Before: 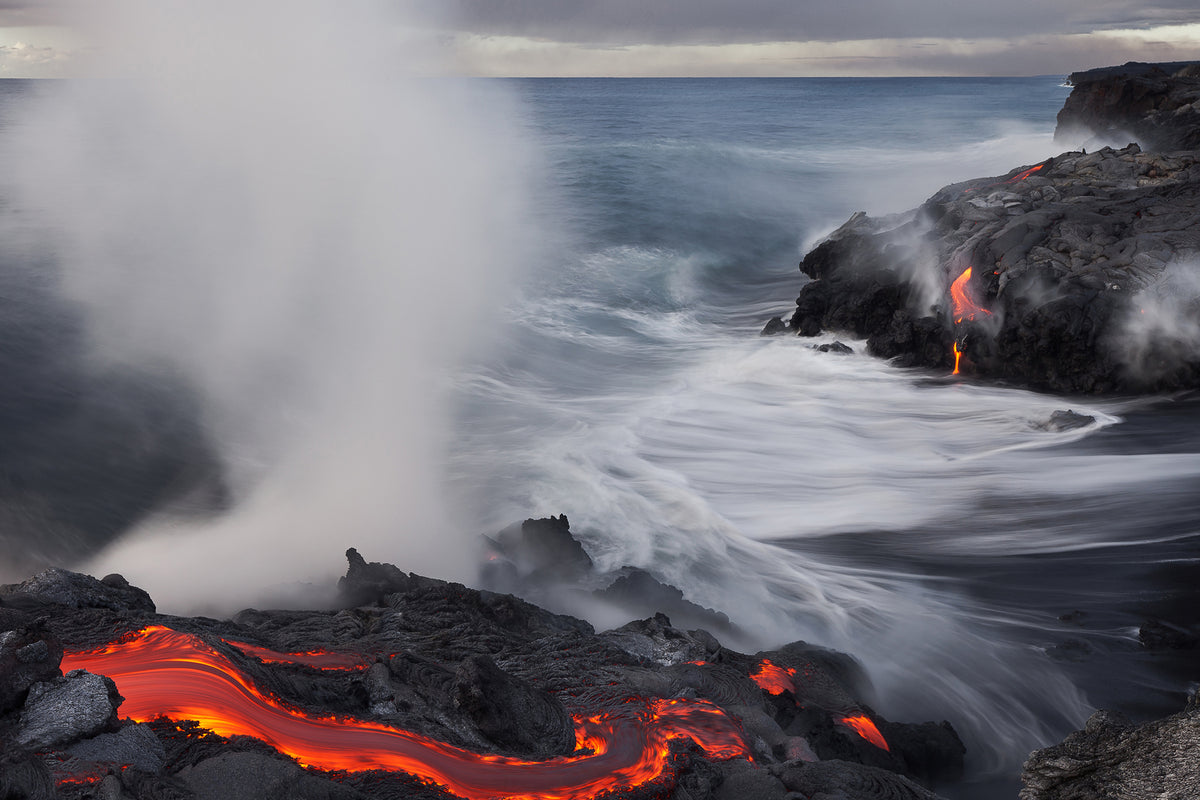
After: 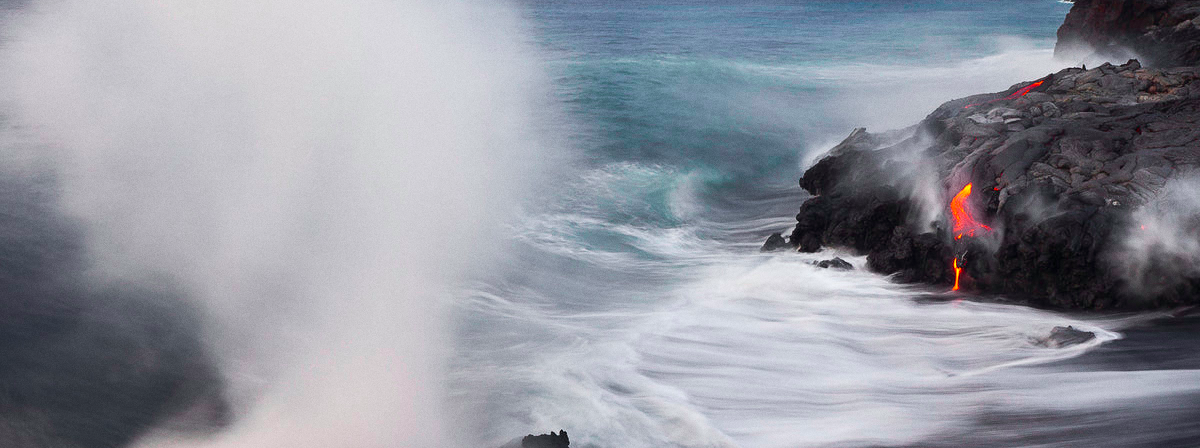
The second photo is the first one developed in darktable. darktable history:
color balance rgb: linear chroma grading › global chroma 15%, perceptual saturation grading › global saturation 30%
grain: coarseness 0.09 ISO, strength 16.61%
tone curve: curves: ch0 [(0, 0) (0.051, 0.047) (0.102, 0.099) (0.236, 0.249) (0.429, 0.473) (0.67, 0.755) (0.875, 0.948) (1, 0.985)]; ch1 [(0, 0) (0.339, 0.298) (0.402, 0.363) (0.453, 0.413) (0.485, 0.469) (0.494, 0.493) (0.504, 0.502) (0.515, 0.526) (0.563, 0.591) (0.597, 0.639) (0.834, 0.888) (1, 1)]; ch2 [(0, 0) (0.362, 0.353) (0.425, 0.439) (0.501, 0.501) (0.537, 0.538) (0.58, 0.59) (0.642, 0.669) (0.773, 0.856) (1, 1)], color space Lab, independent channels, preserve colors none
crop and rotate: top 10.605%, bottom 33.274%
